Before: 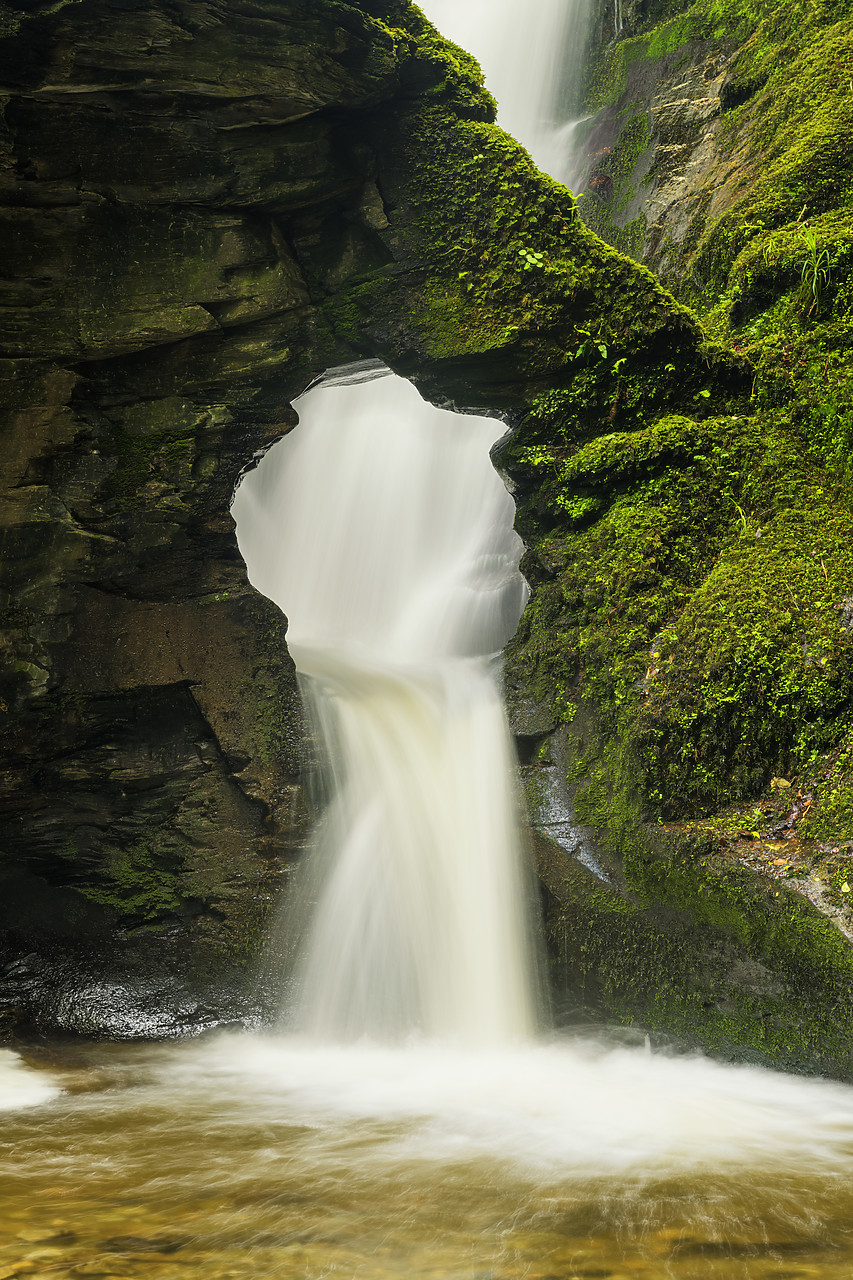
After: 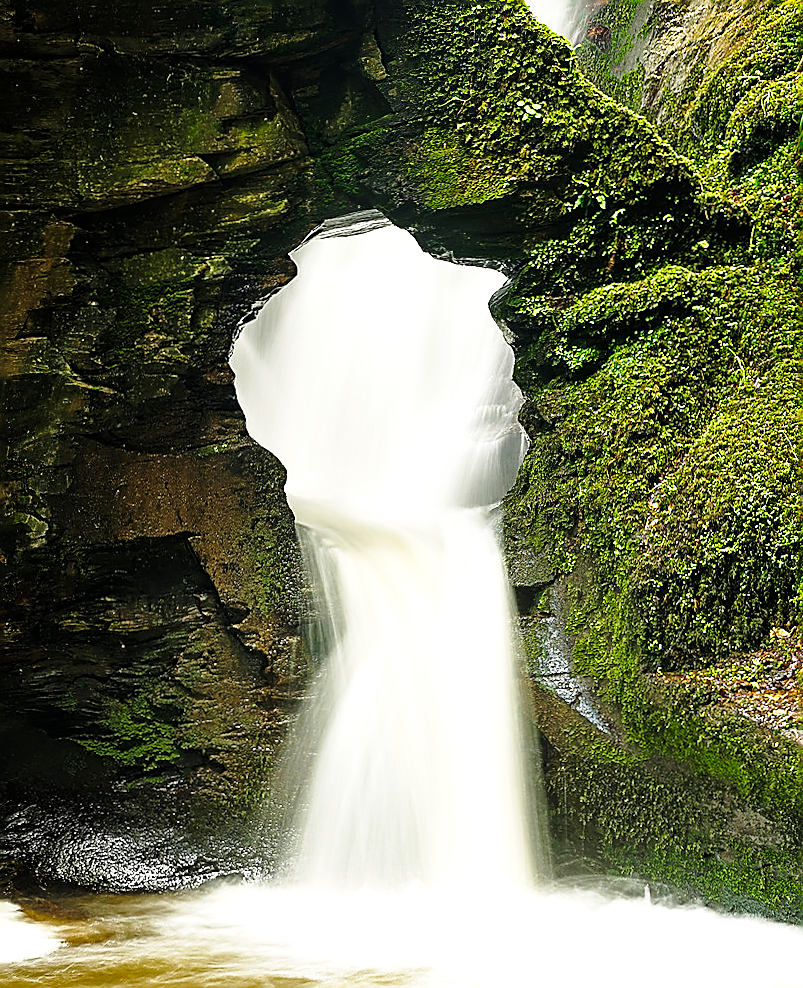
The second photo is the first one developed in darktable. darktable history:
sharpen: radius 1.683, amount 1.287
crop and rotate: angle 0.112°, top 11.6%, right 5.522%, bottom 10.979%
tone equalizer: -8 EV 0.001 EV, -7 EV -0.002 EV, -6 EV 0.005 EV, -5 EV -0.069 EV, -4 EV -0.11 EV, -3 EV -0.154 EV, -2 EV 0.266 EV, -1 EV 0.712 EV, +0 EV 0.462 EV, edges refinement/feathering 500, mask exposure compensation -1.57 EV, preserve details no
base curve: curves: ch0 [(0, 0) (0.028, 0.03) (0.121, 0.232) (0.46, 0.748) (0.859, 0.968) (1, 1)], preserve colors none
